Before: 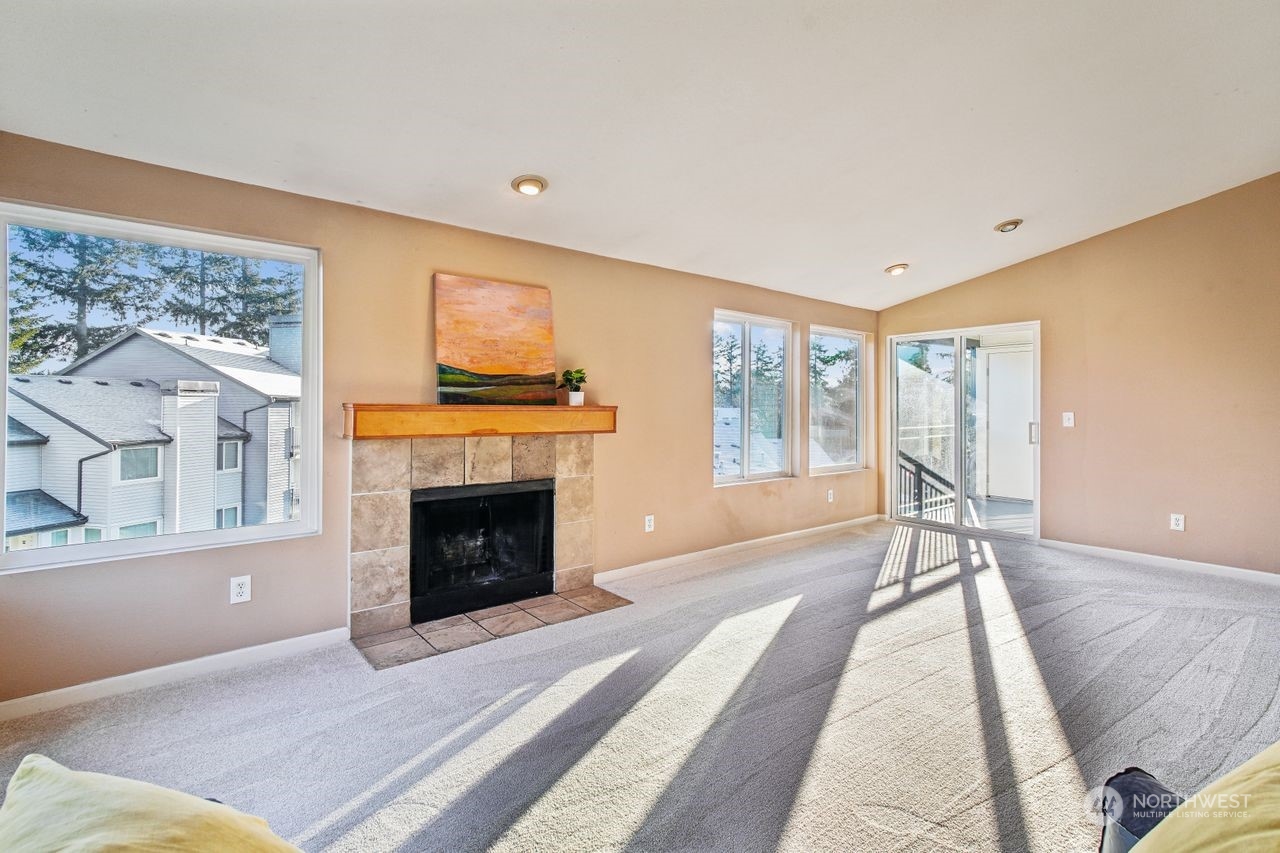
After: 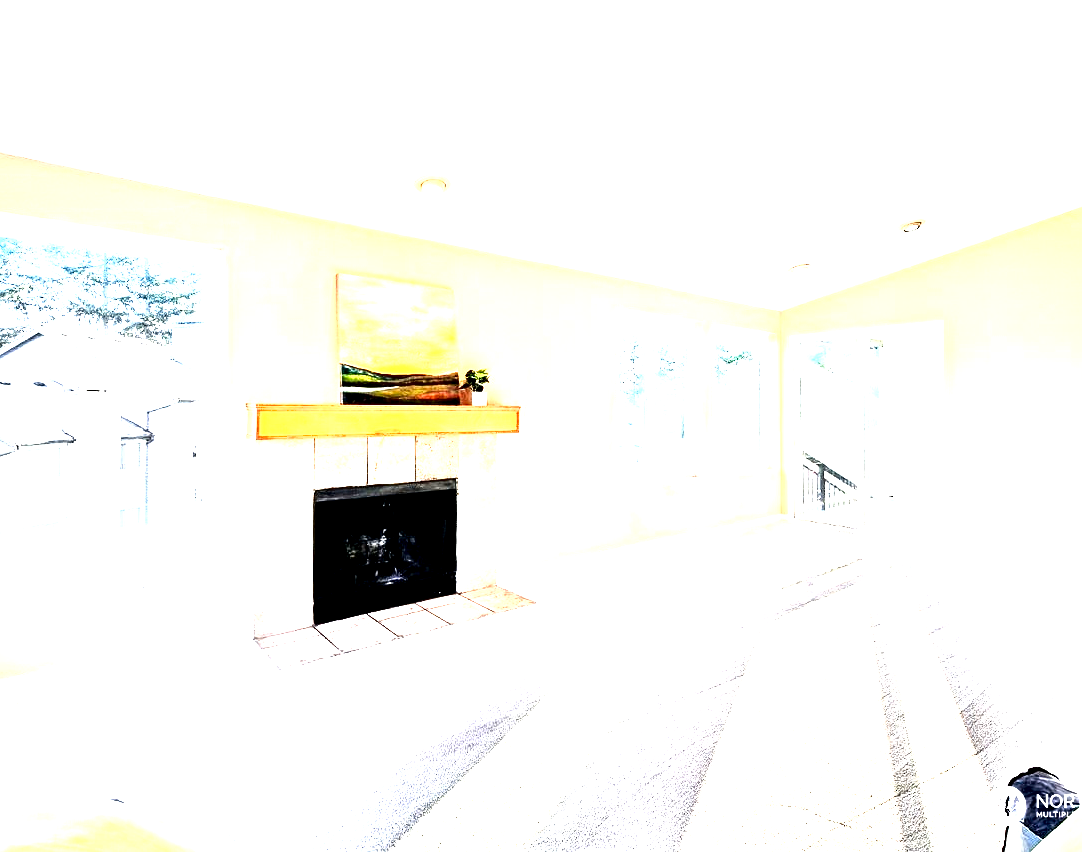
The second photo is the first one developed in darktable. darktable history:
local contrast: highlights 203%, shadows 131%, detail 138%, midtone range 0.26
exposure: black level correction 0.001, exposure 2.677 EV, compensate highlight preservation false
crop: left 7.592%, right 7.868%
shadows and highlights: shadows 37.33, highlights -26.62, soften with gaussian
contrast brightness saturation: saturation -0.032
